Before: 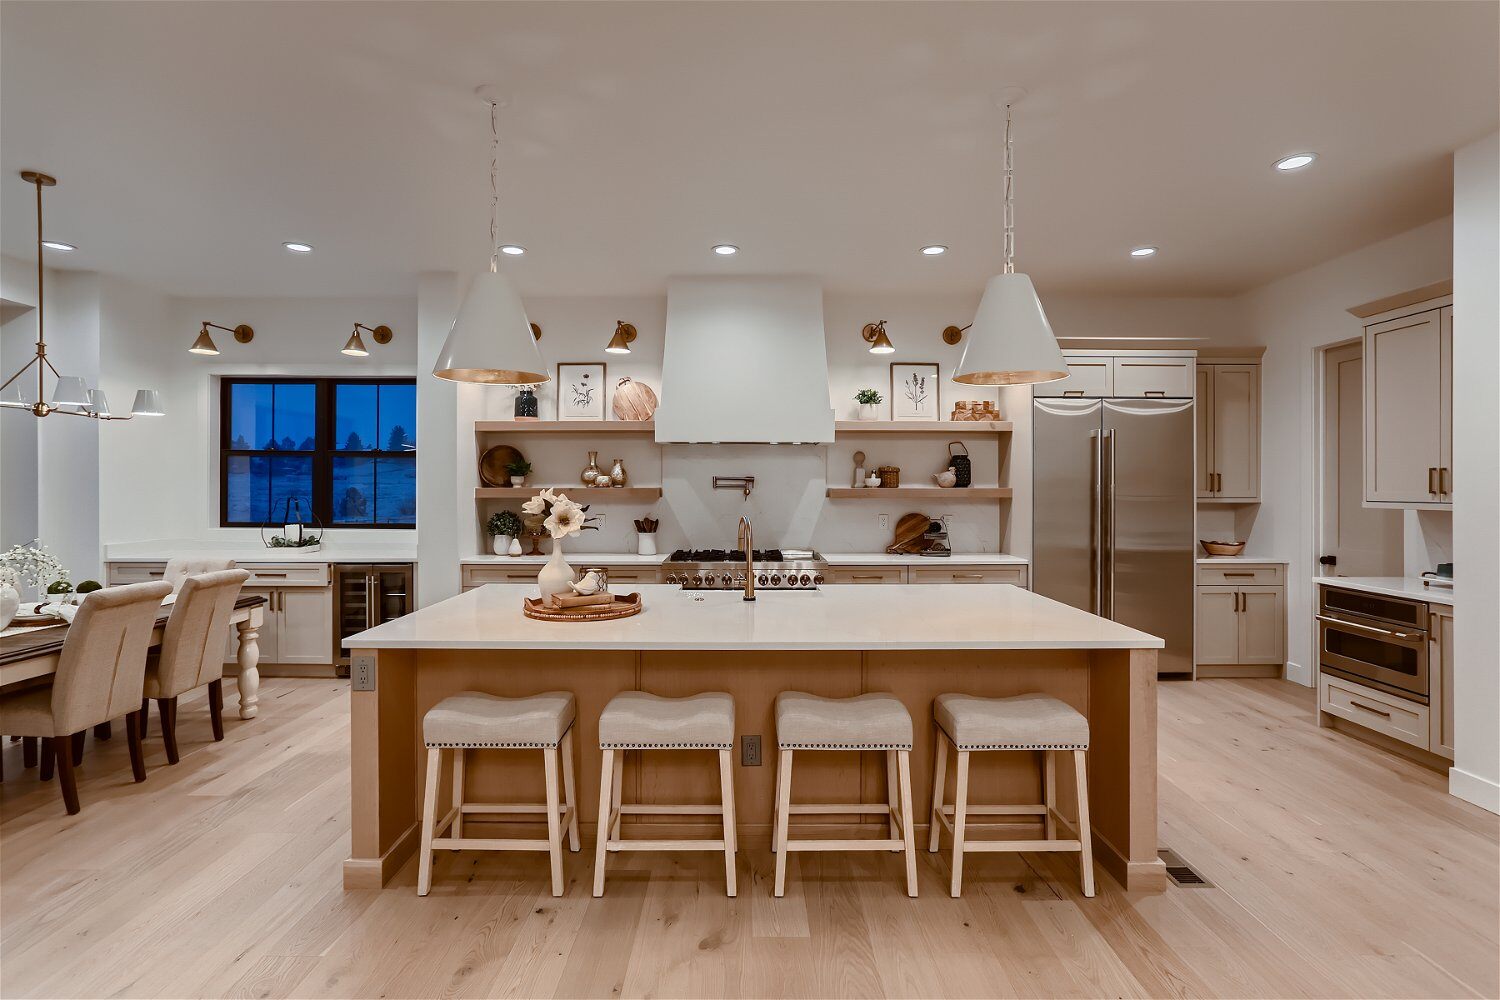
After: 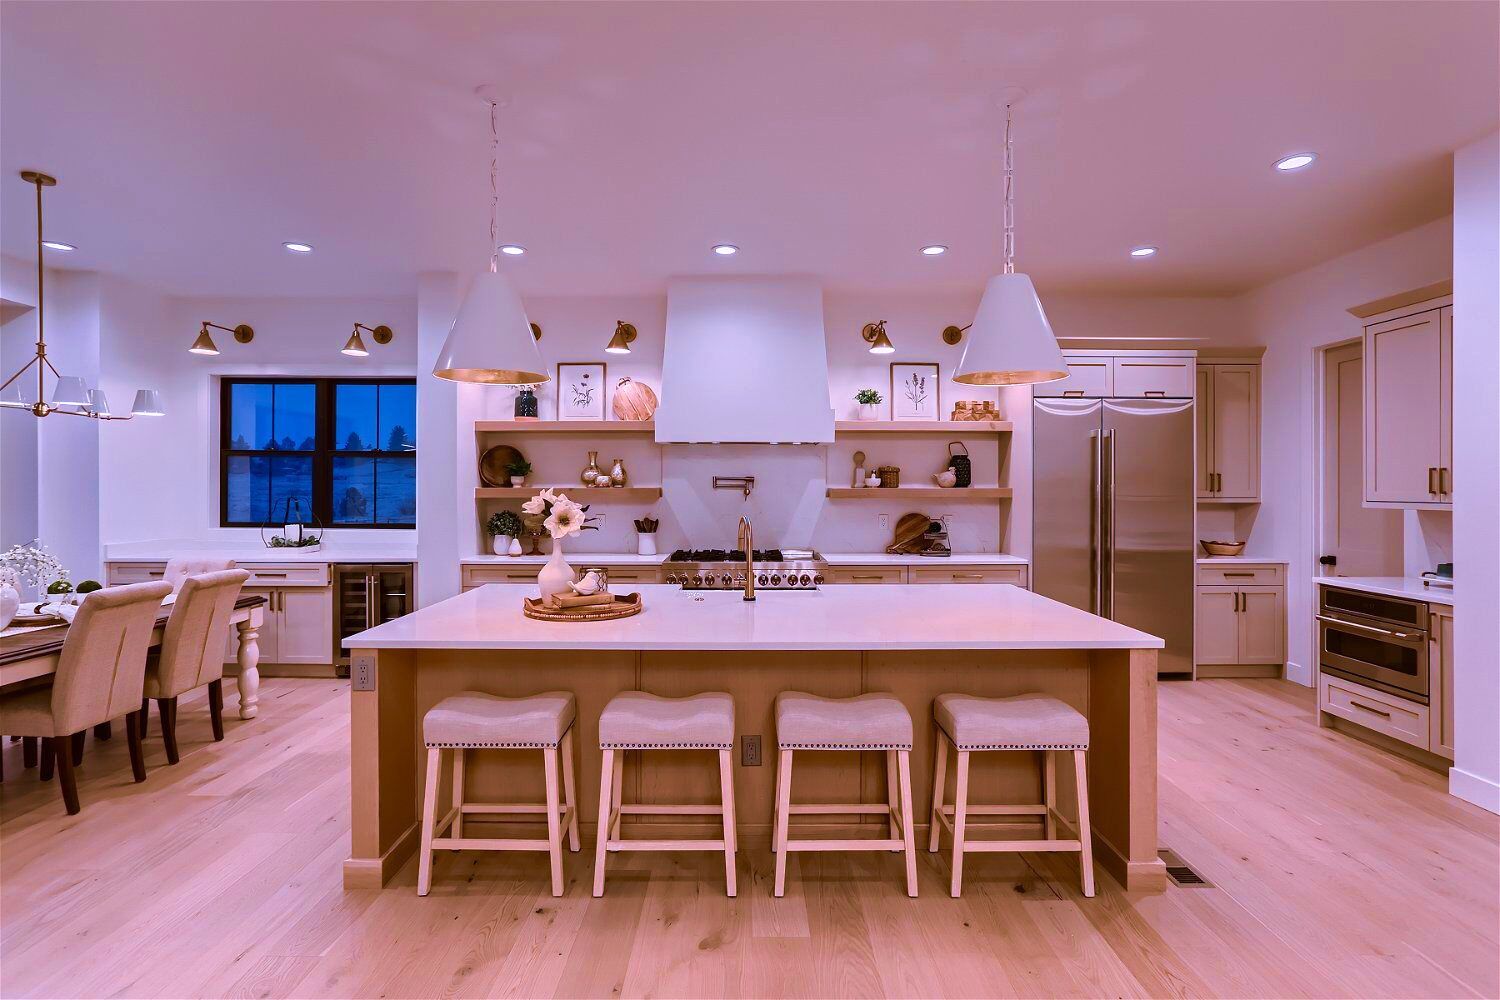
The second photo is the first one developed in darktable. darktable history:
velvia: strength 75%
white balance: red 1.042, blue 1.17
